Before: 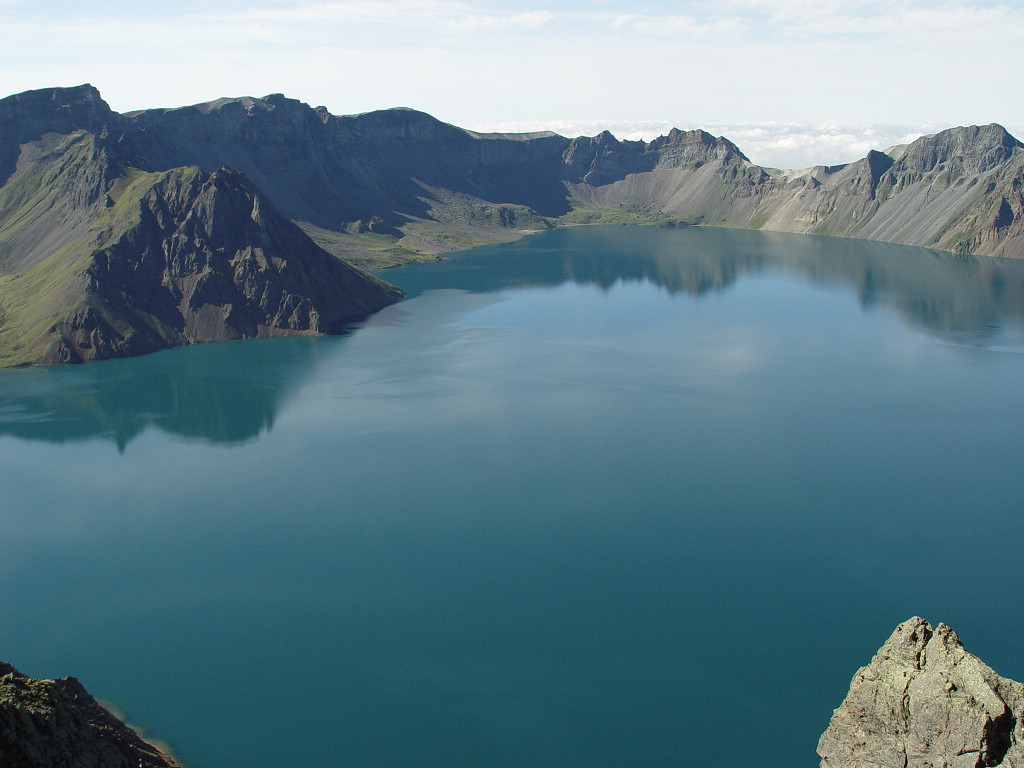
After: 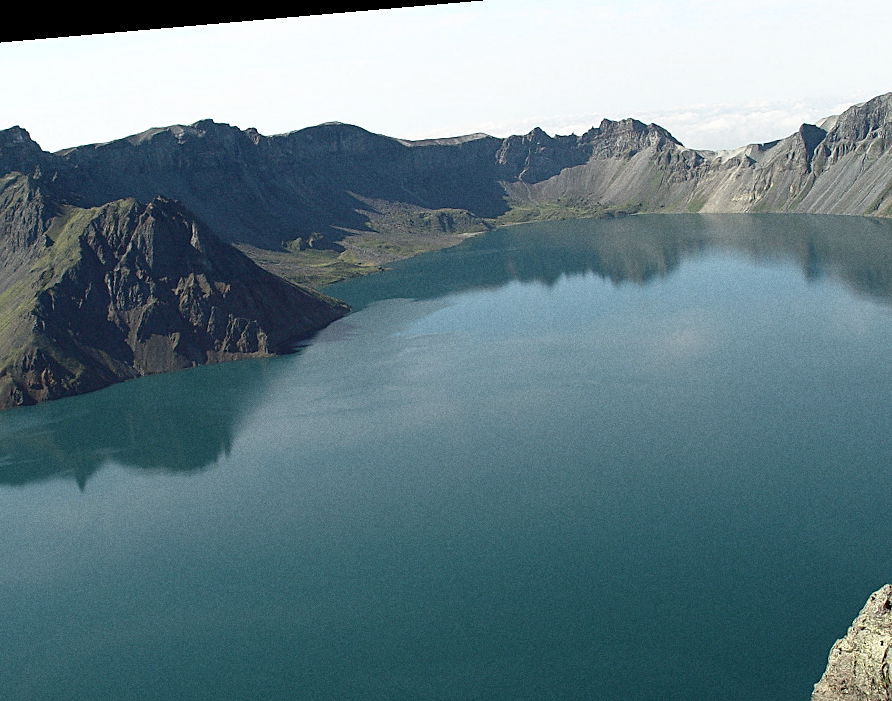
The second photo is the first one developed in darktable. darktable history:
crop and rotate: left 7.196%, top 4.574%, right 10.605%, bottom 13.178%
sharpen: on, module defaults
rotate and perspective: rotation -4.98°, automatic cropping off
shadows and highlights: shadows -62.32, white point adjustment -5.22, highlights 61.59
grain: coarseness 0.47 ISO
color zones: curves: ch0 [(0.018, 0.548) (0.224, 0.64) (0.425, 0.447) (0.675, 0.575) (0.732, 0.579)]; ch1 [(0.066, 0.487) (0.25, 0.5) (0.404, 0.43) (0.75, 0.421) (0.956, 0.421)]; ch2 [(0.044, 0.561) (0.215, 0.465) (0.399, 0.544) (0.465, 0.548) (0.614, 0.447) (0.724, 0.43) (0.882, 0.623) (0.956, 0.632)]
